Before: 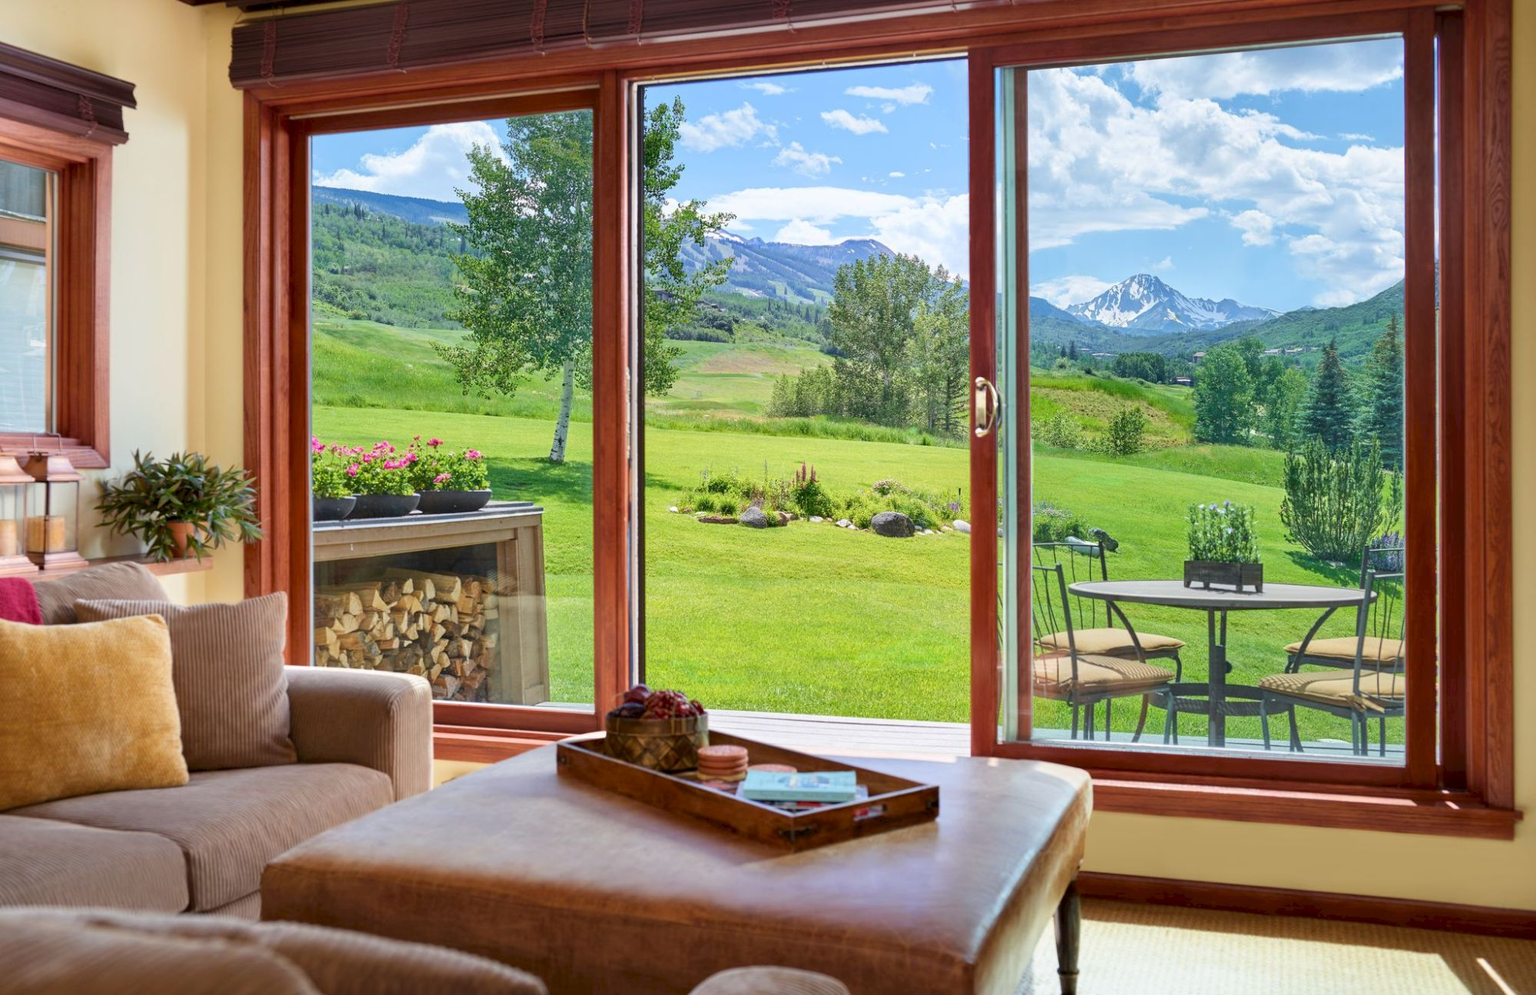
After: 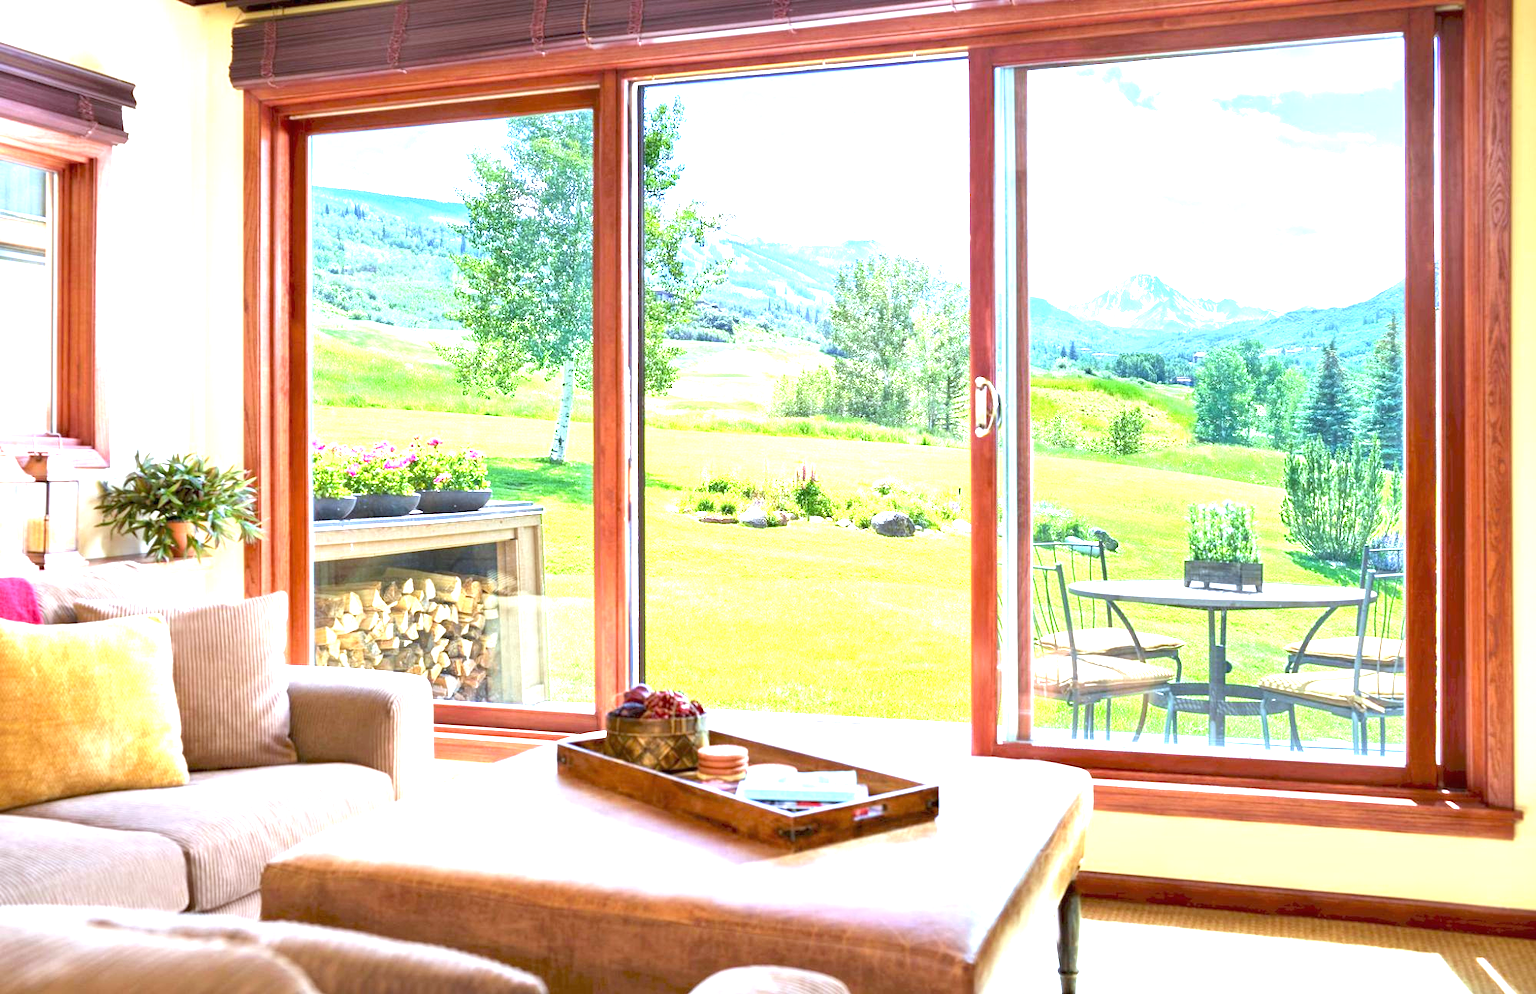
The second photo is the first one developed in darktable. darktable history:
white balance: red 0.924, blue 1.095
exposure: black level correction 0, exposure 2.088 EV, compensate exposure bias true, compensate highlight preservation false
